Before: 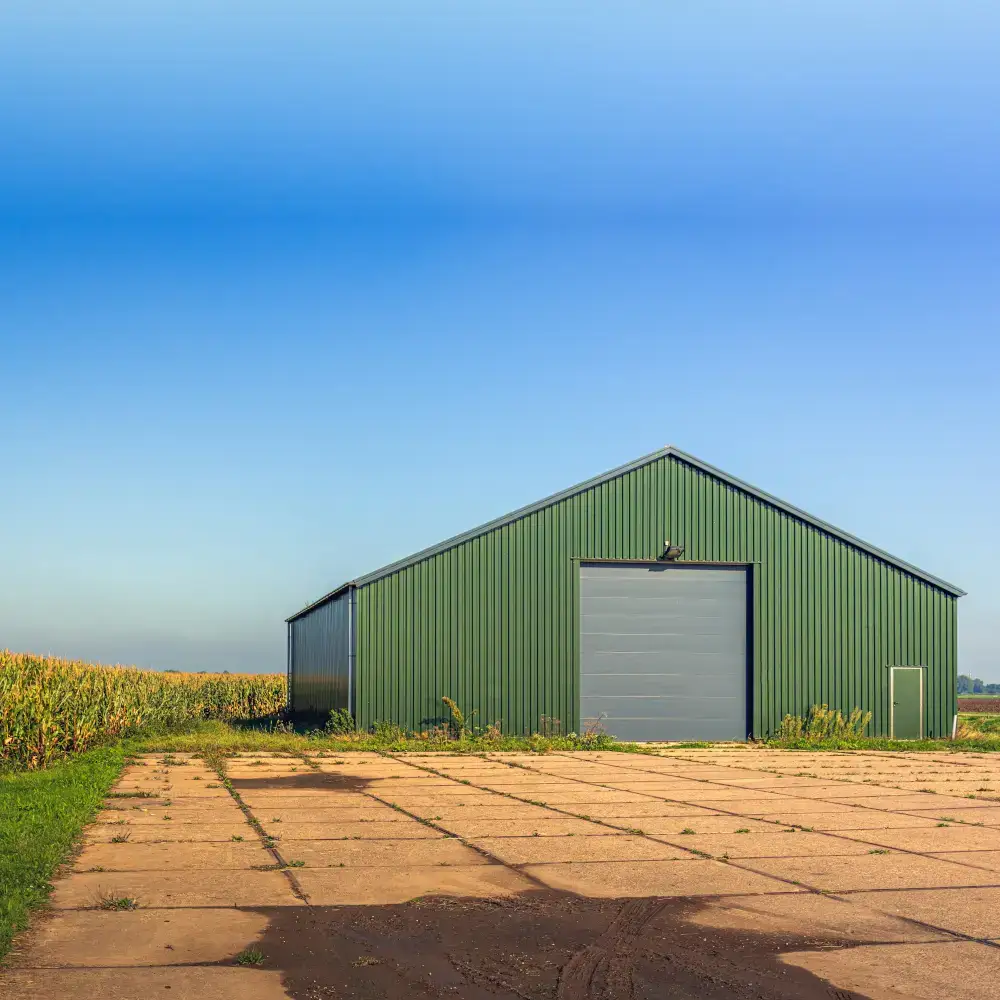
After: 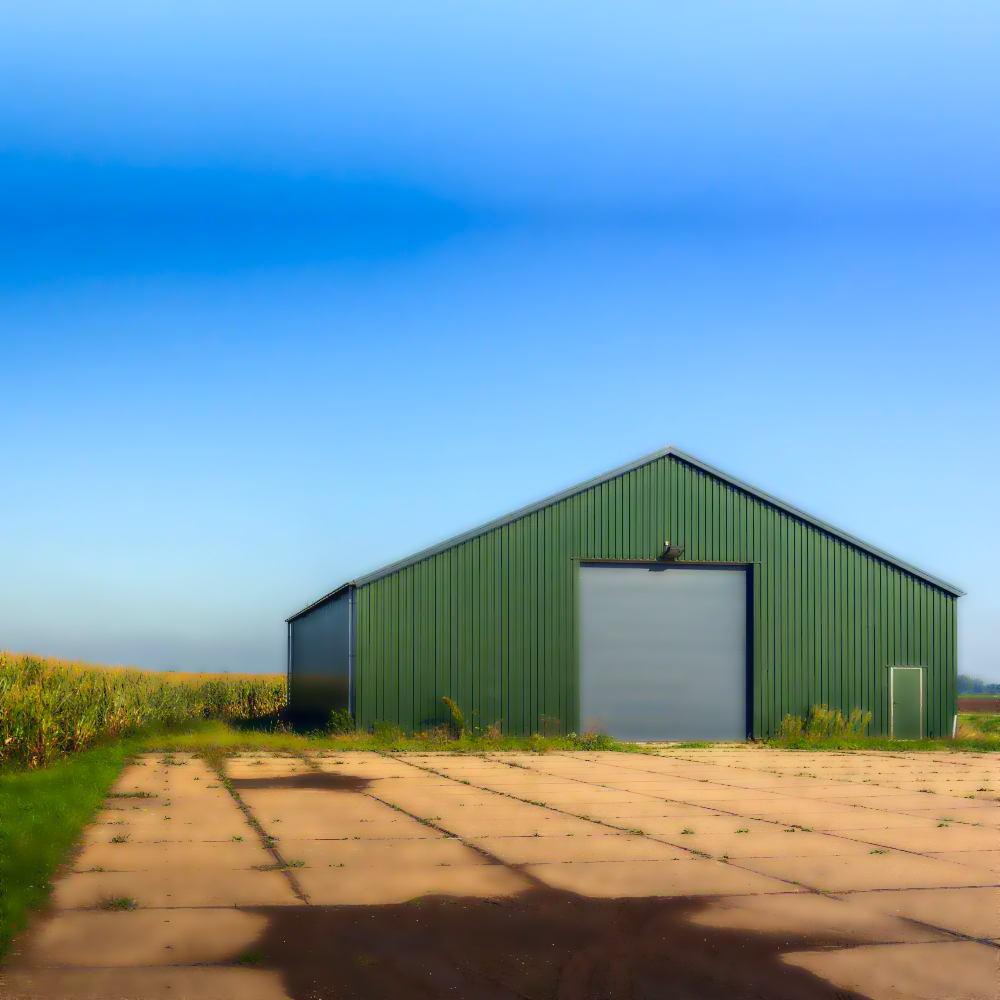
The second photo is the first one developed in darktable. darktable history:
lowpass: radius 4, soften with bilateral filter, unbound 0
contrast brightness saturation: contrast 0.2, brightness -0.11, saturation 0.1
white balance: red 0.967, blue 1.049
